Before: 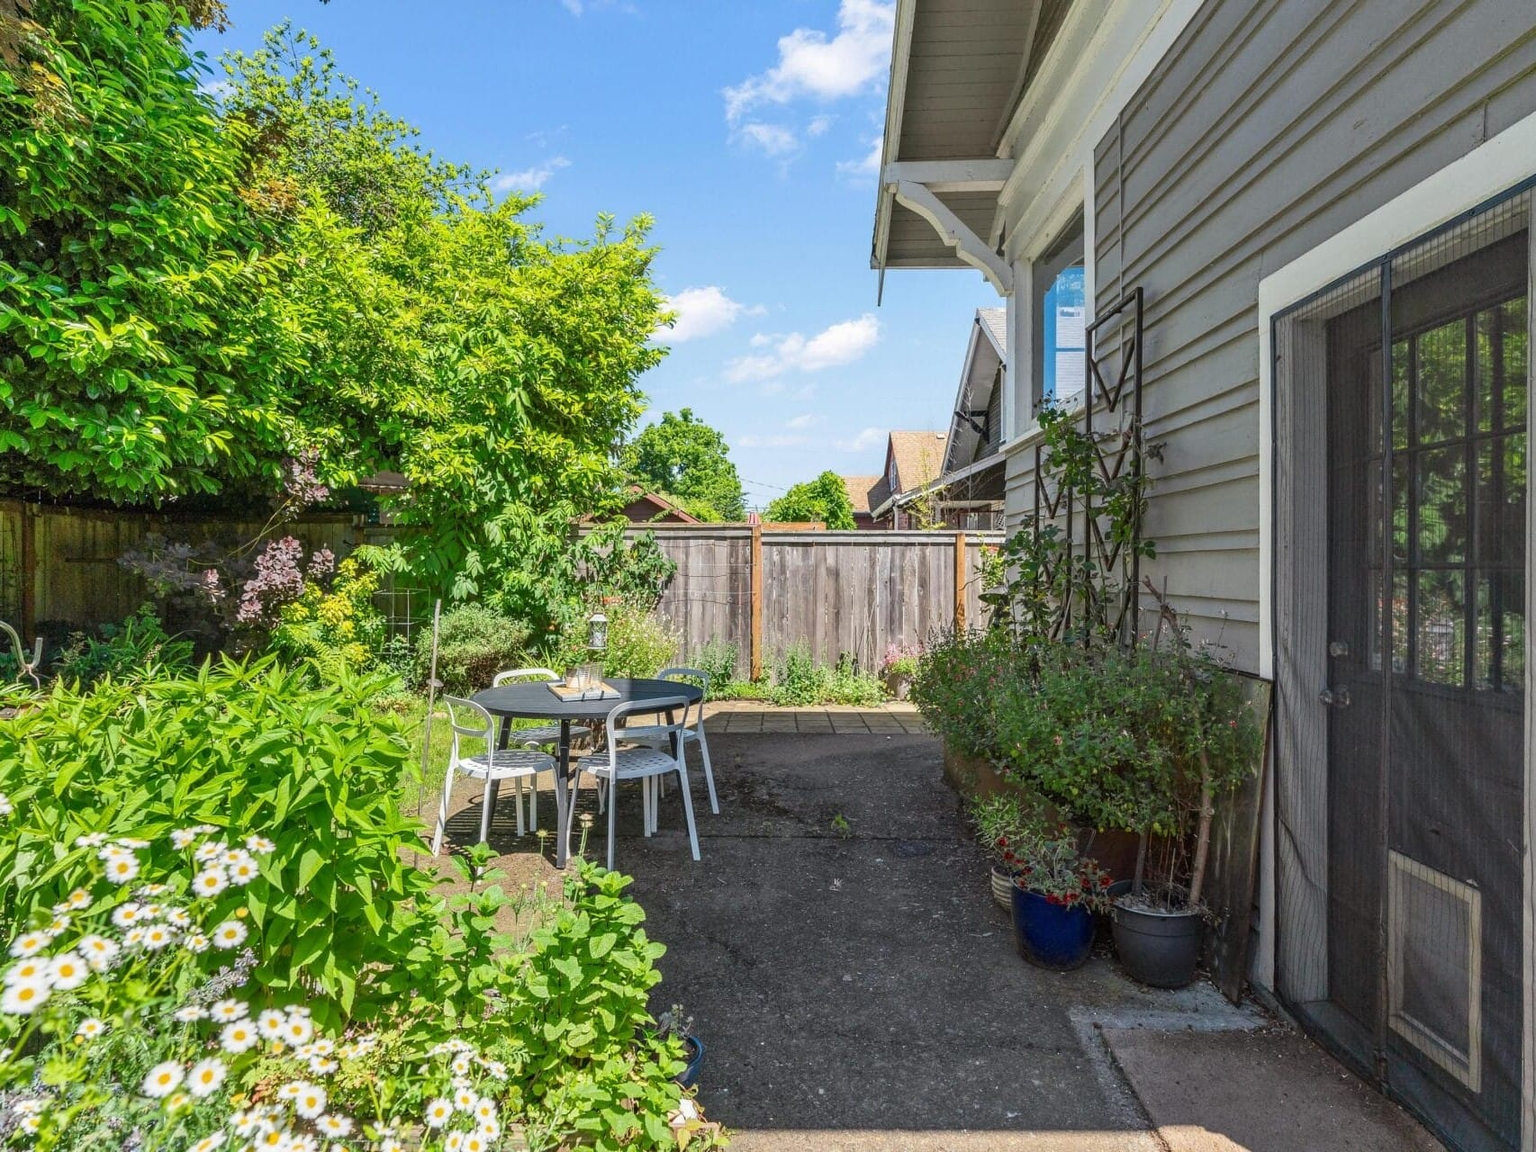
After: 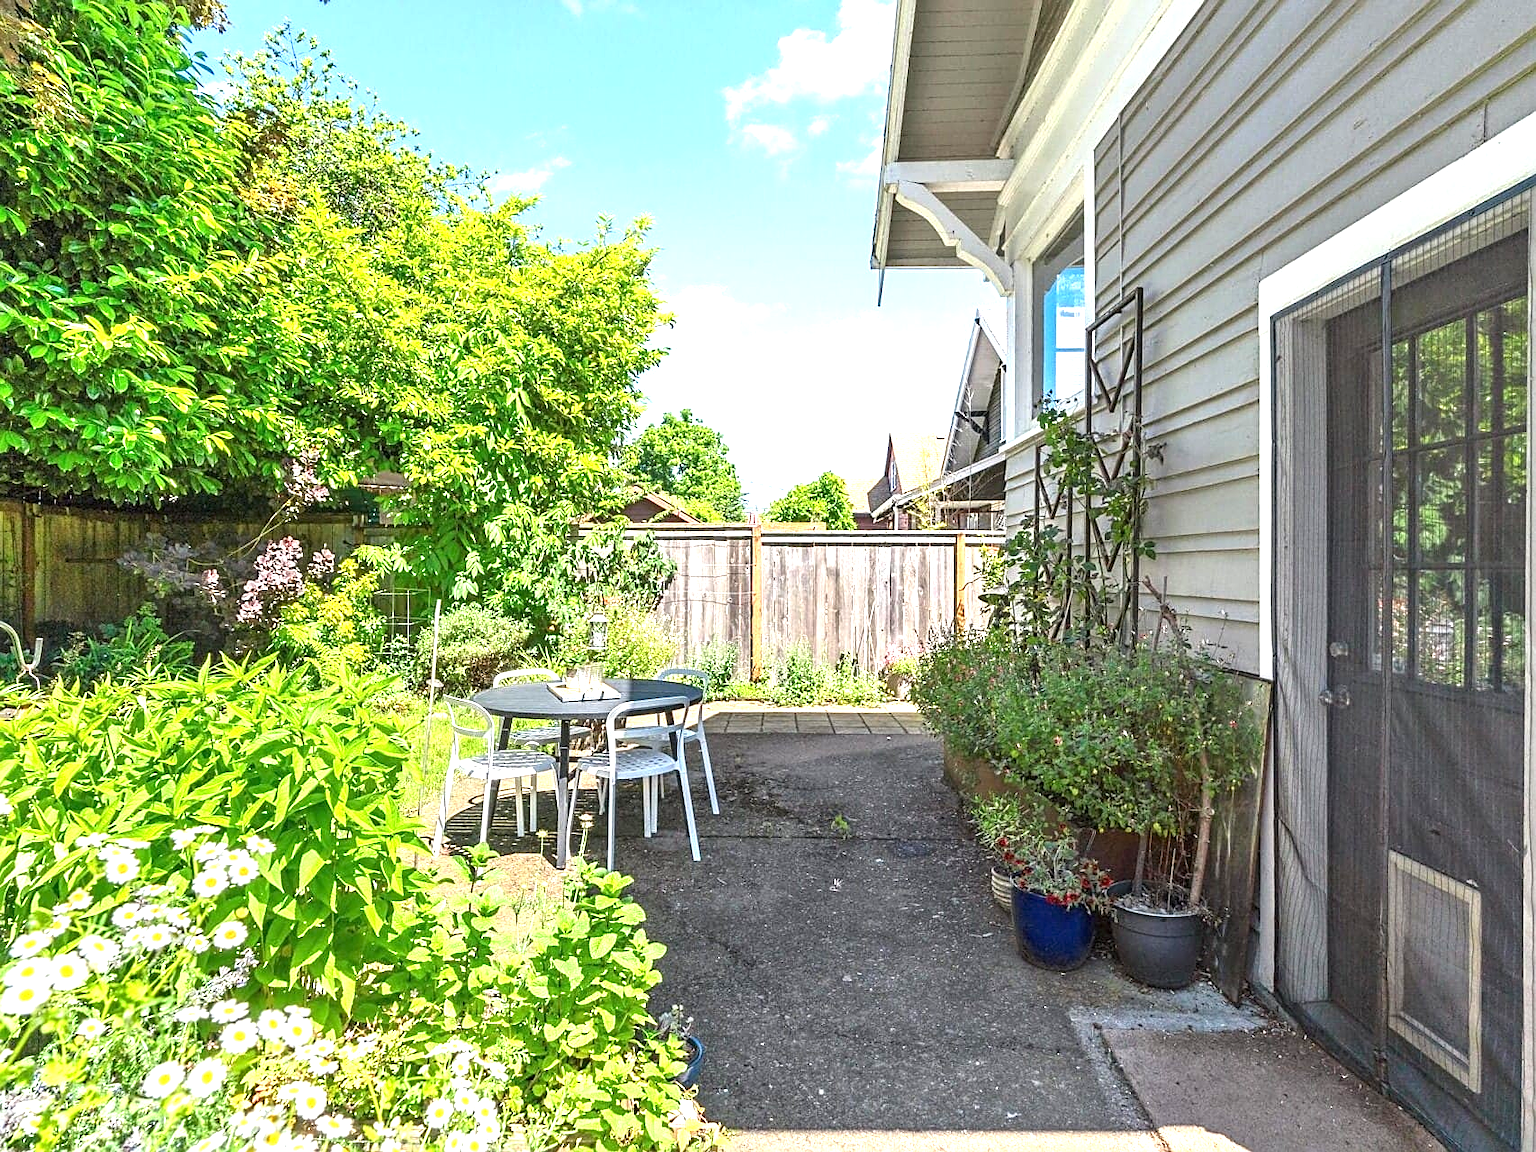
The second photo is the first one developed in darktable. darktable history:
sharpen: radius 1.966
exposure: black level correction 0, exposure 1.199 EV, compensate highlight preservation false
